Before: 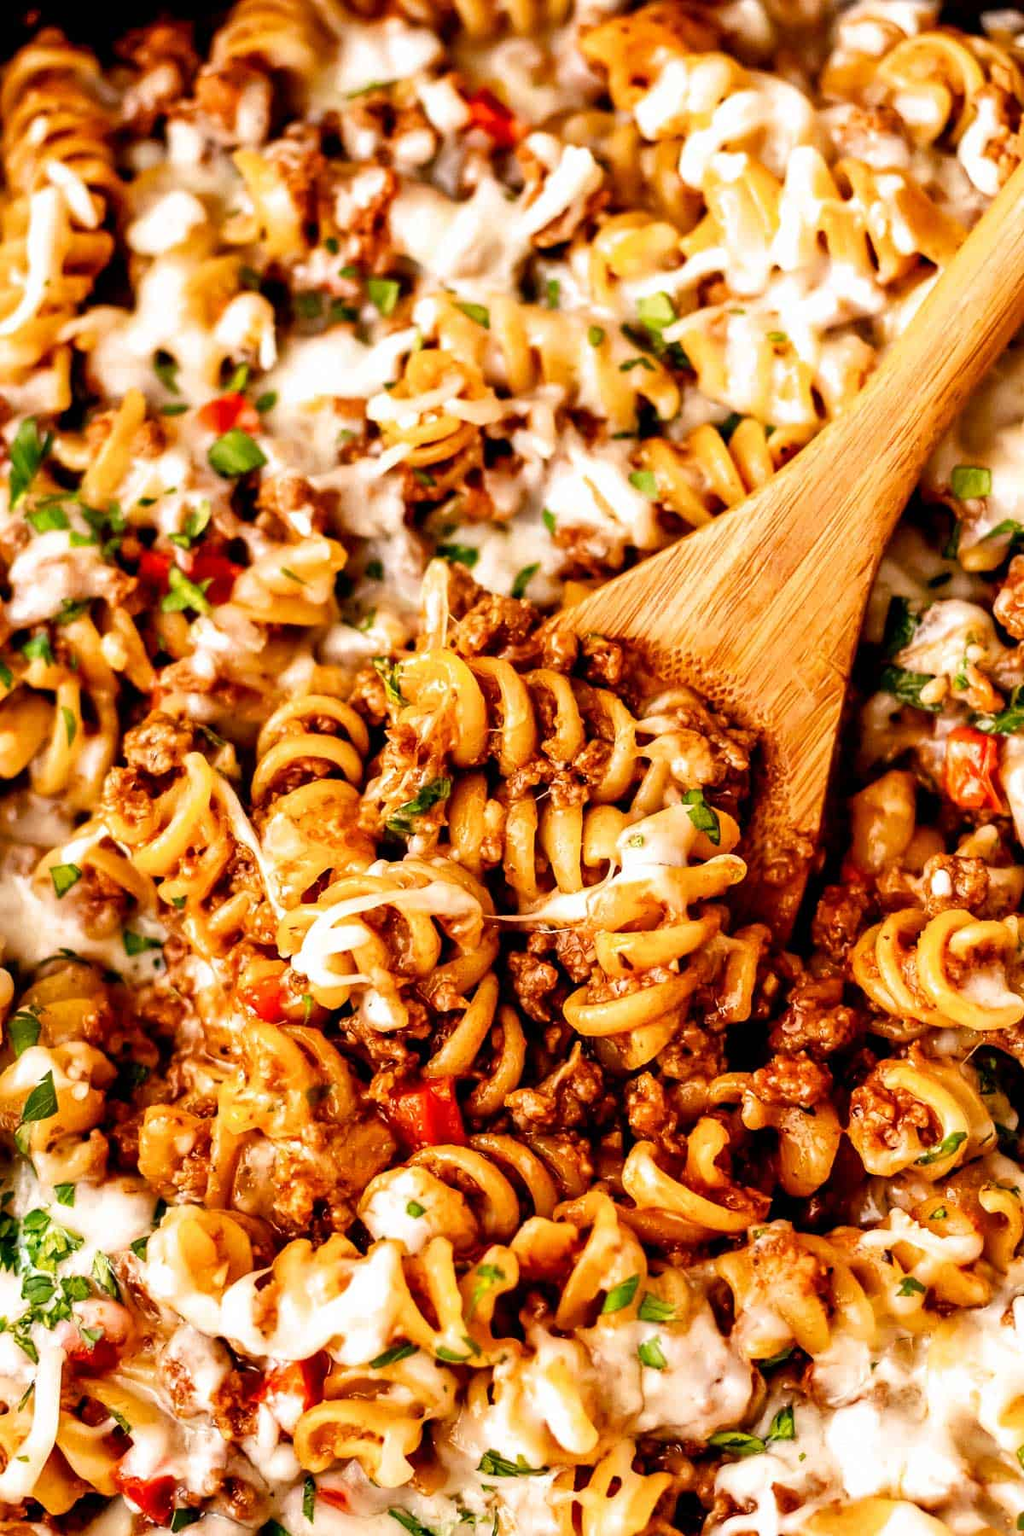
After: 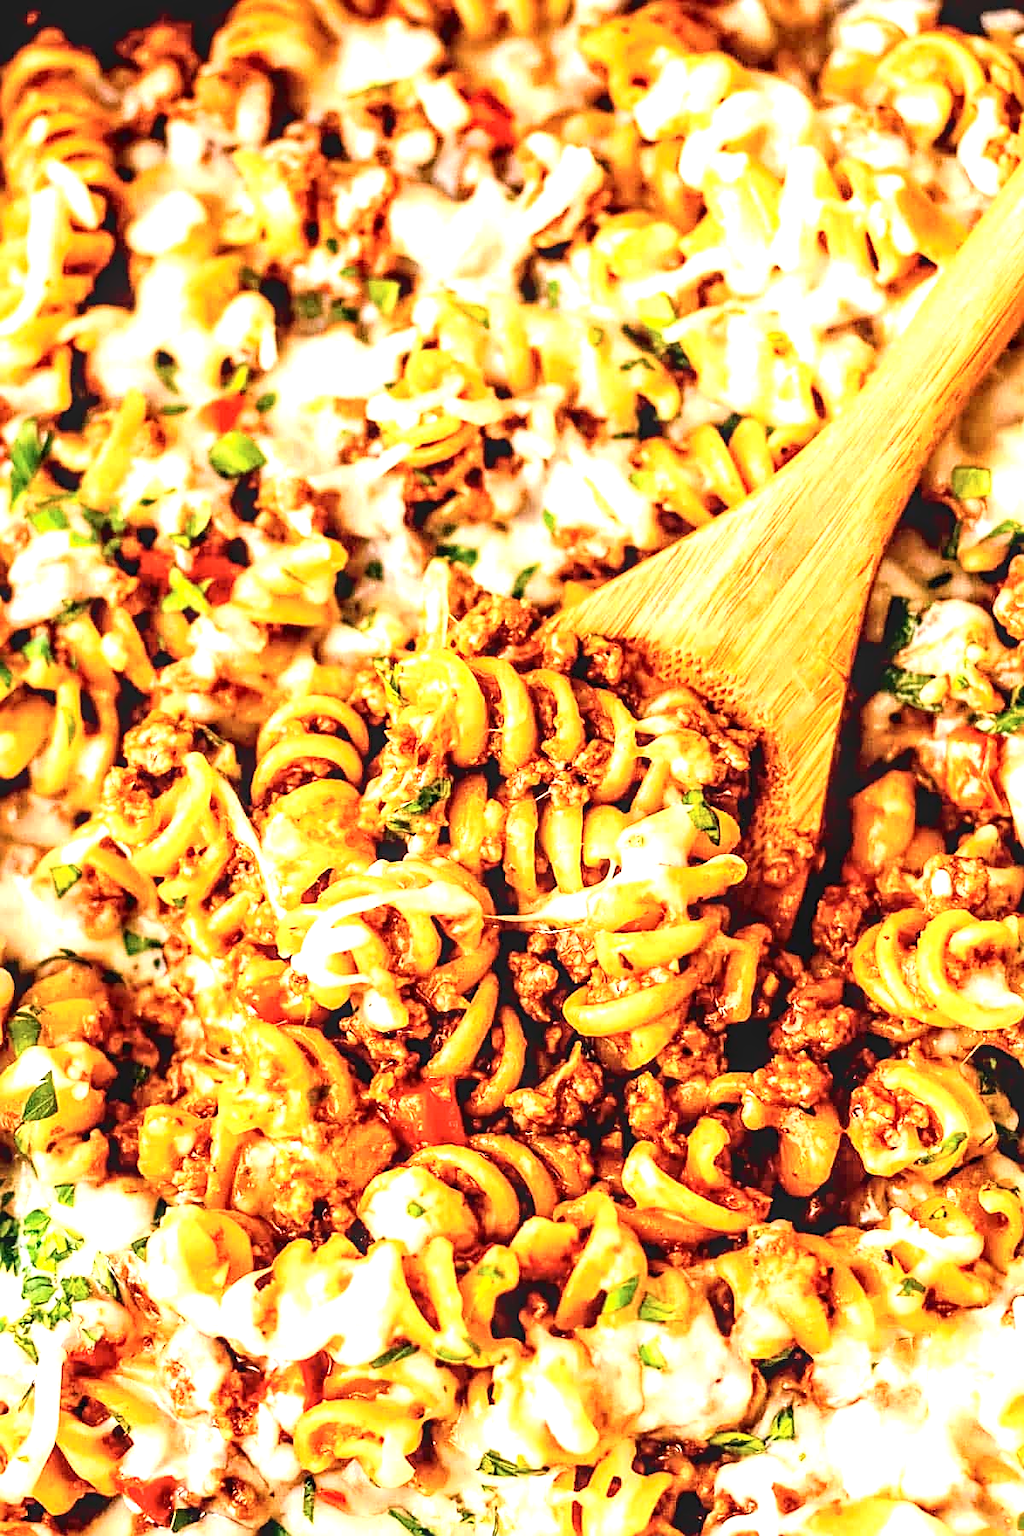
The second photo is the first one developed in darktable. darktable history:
local contrast: on, module defaults
sharpen: on, module defaults
exposure: black level correction 0, exposure 1.099 EV, compensate highlight preservation false
tone curve: curves: ch0 [(0, 0) (0.003, 0.047) (0.011, 0.051) (0.025, 0.051) (0.044, 0.057) (0.069, 0.068) (0.1, 0.076) (0.136, 0.108) (0.177, 0.166) (0.224, 0.229) (0.277, 0.299) (0.335, 0.364) (0.399, 0.46) (0.468, 0.553) (0.543, 0.639) (0.623, 0.724) (0.709, 0.808) (0.801, 0.886) (0.898, 0.954) (1, 1)], color space Lab, independent channels, preserve colors none
